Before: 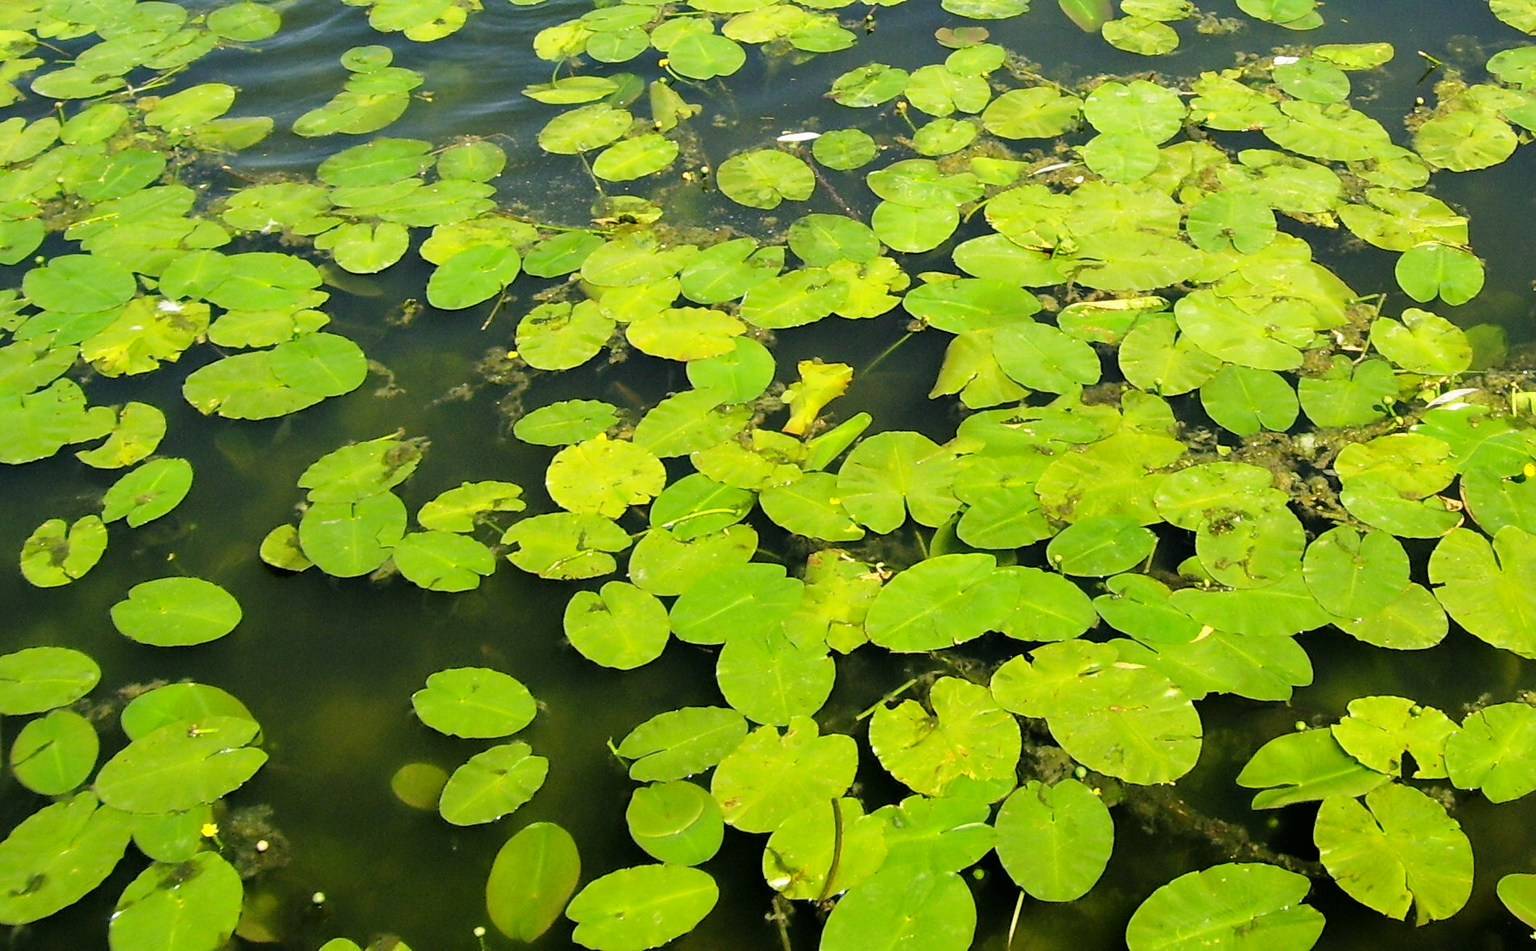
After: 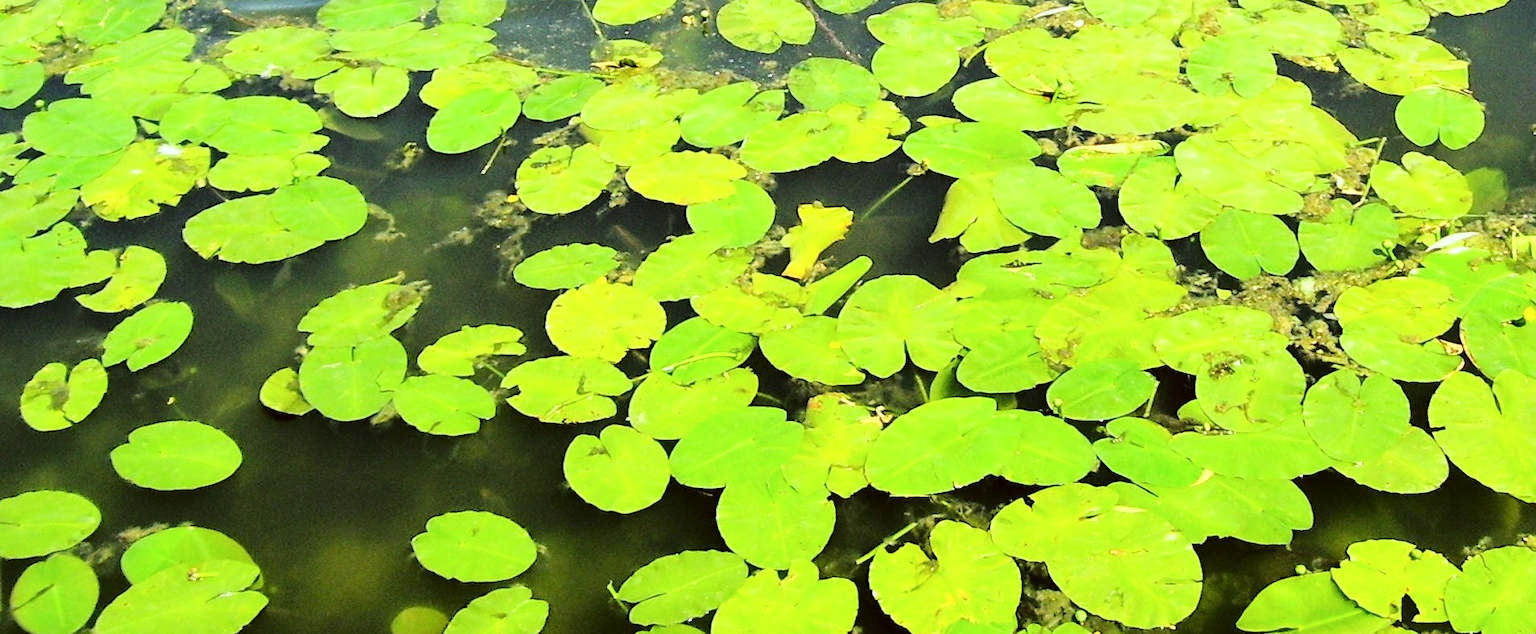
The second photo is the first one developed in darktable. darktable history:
color correction: highlights a* -5.01, highlights b* -3.7, shadows a* 4.24, shadows b* 4.25
crop: top 16.455%, bottom 16.744%
base curve: curves: ch0 [(0, 0) (0.028, 0.03) (0.121, 0.232) (0.46, 0.748) (0.859, 0.968) (1, 1)]
